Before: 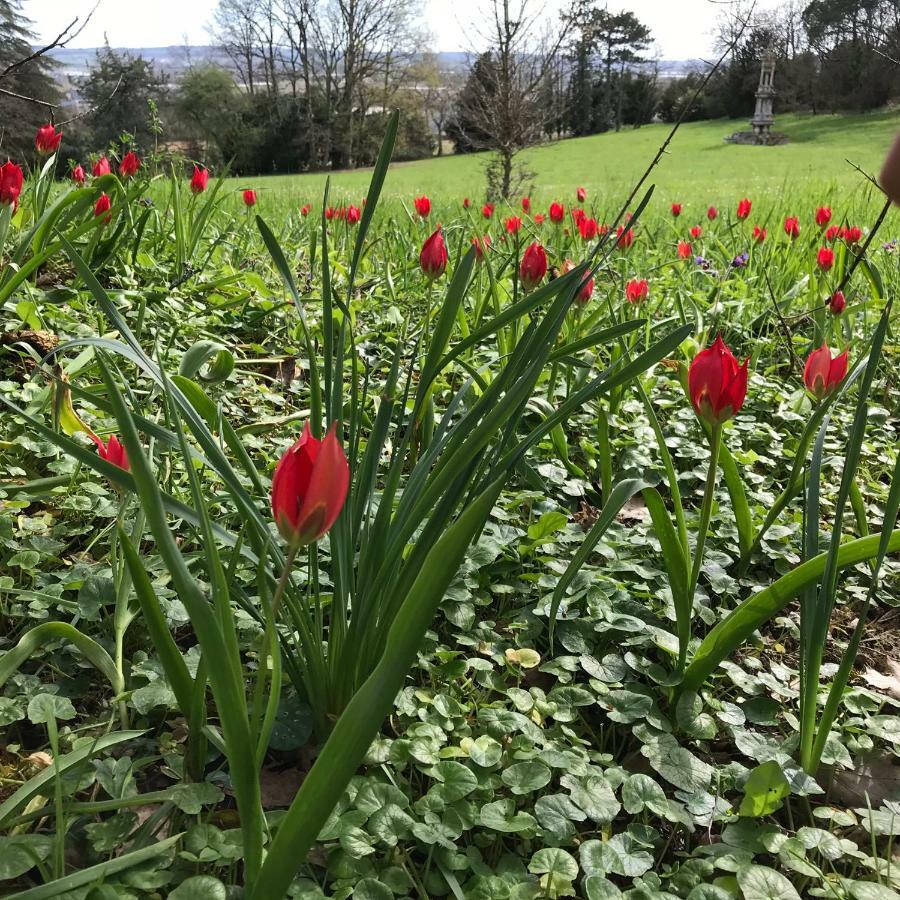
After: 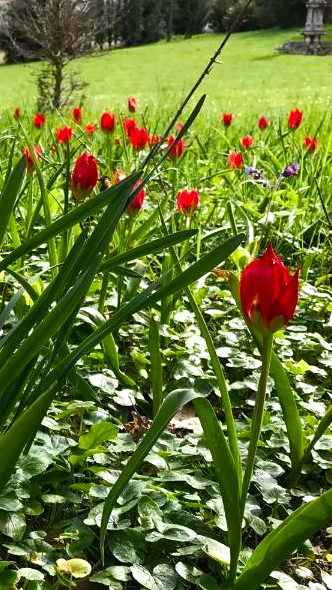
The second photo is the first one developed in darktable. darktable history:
crop and rotate: left 49.936%, top 10.094%, right 13.136%, bottom 24.256%
tone curve: curves: ch0 [(0, 0) (0.003, 0.003) (0.011, 0.011) (0.025, 0.025) (0.044, 0.044) (0.069, 0.068) (0.1, 0.098) (0.136, 0.134) (0.177, 0.175) (0.224, 0.221) (0.277, 0.273) (0.335, 0.33) (0.399, 0.393) (0.468, 0.461) (0.543, 0.546) (0.623, 0.625) (0.709, 0.711) (0.801, 0.802) (0.898, 0.898) (1, 1)], preserve colors none
tone equalizer: on, module defaults
color balance rgb: perceptual saturation grading › mid-tones 6.33%, perceptual saturation grading › shadows 72.44%, perceptual brilliance grading › highlights 11.59%, contrast 5.05%
